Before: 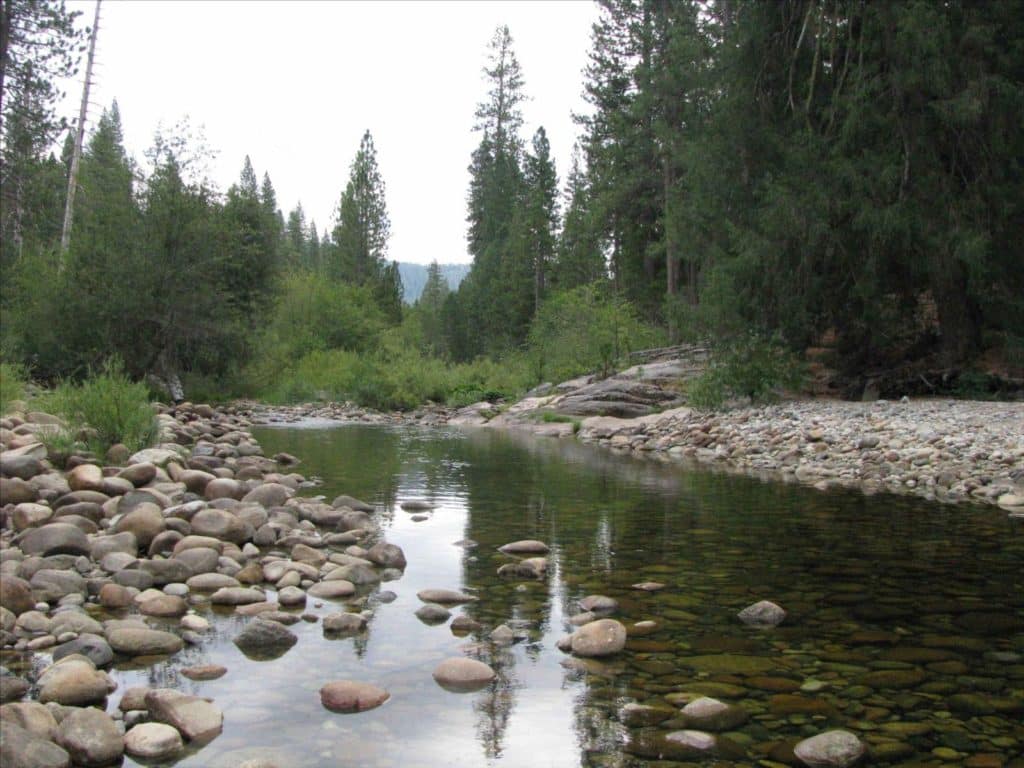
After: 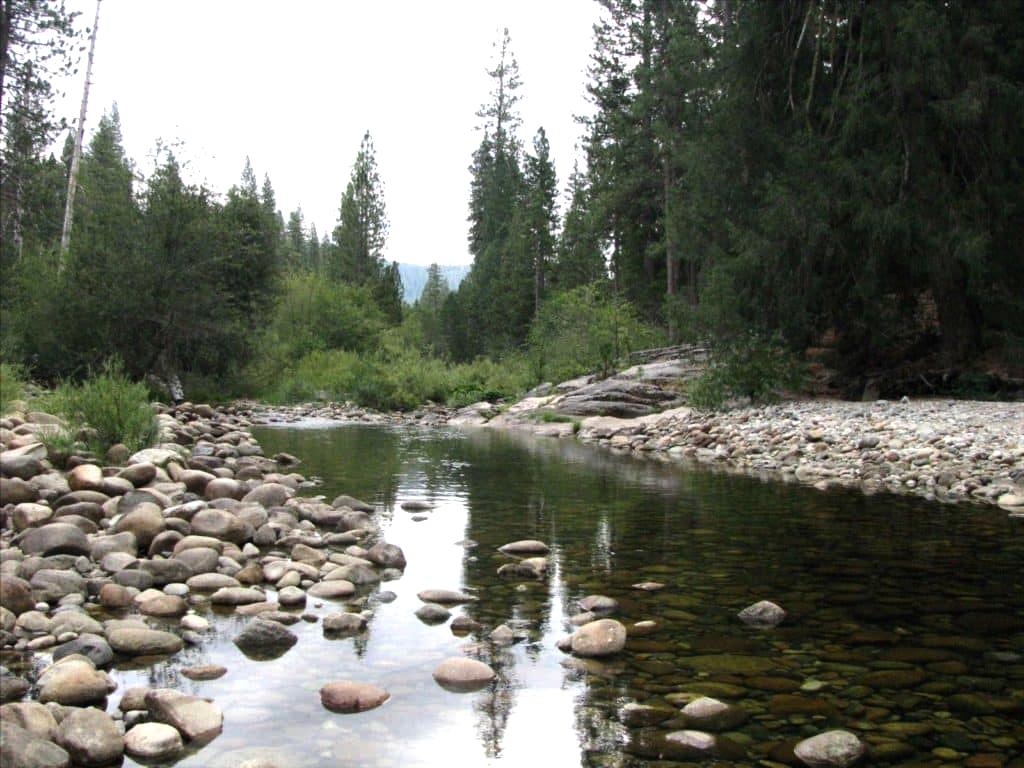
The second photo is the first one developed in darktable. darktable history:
tone equalizer: -8 EV -0.75 EV, -7 EV -0.7 EV, -6 EV -0.6 EV, -5 EV -0.4 EV, -3 EV 0.4 EV, -2 EV 0.6 EV, -1 EV 0.7 EV, +0 EV 0.75 EV, edges refinement/feathering 500, mask exposure compensation -1.57 EV, preserve details no
exposure: black level correction 0.001, compensate highlight preservation false
